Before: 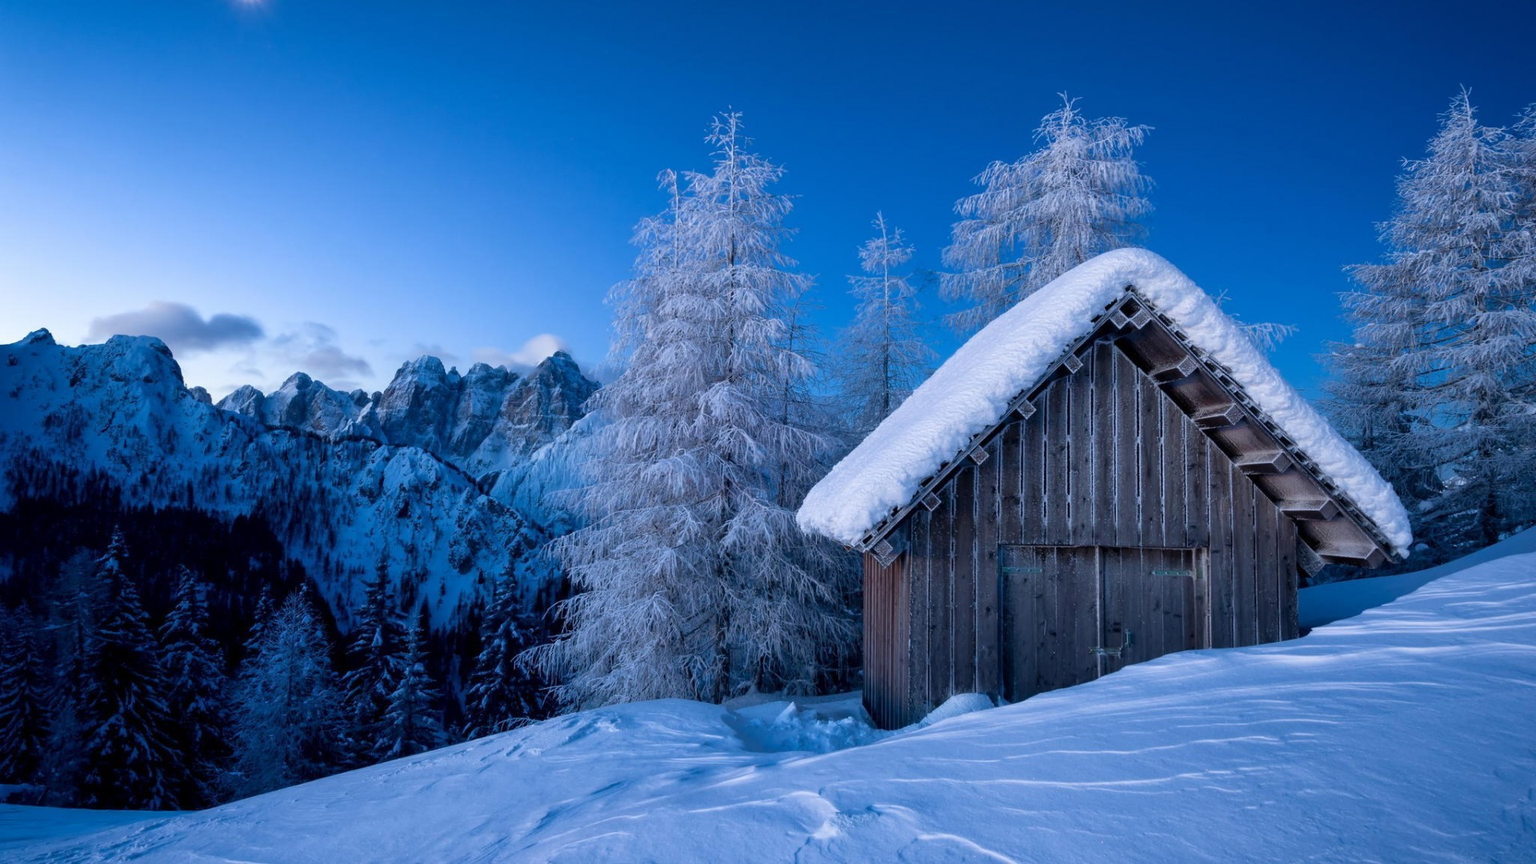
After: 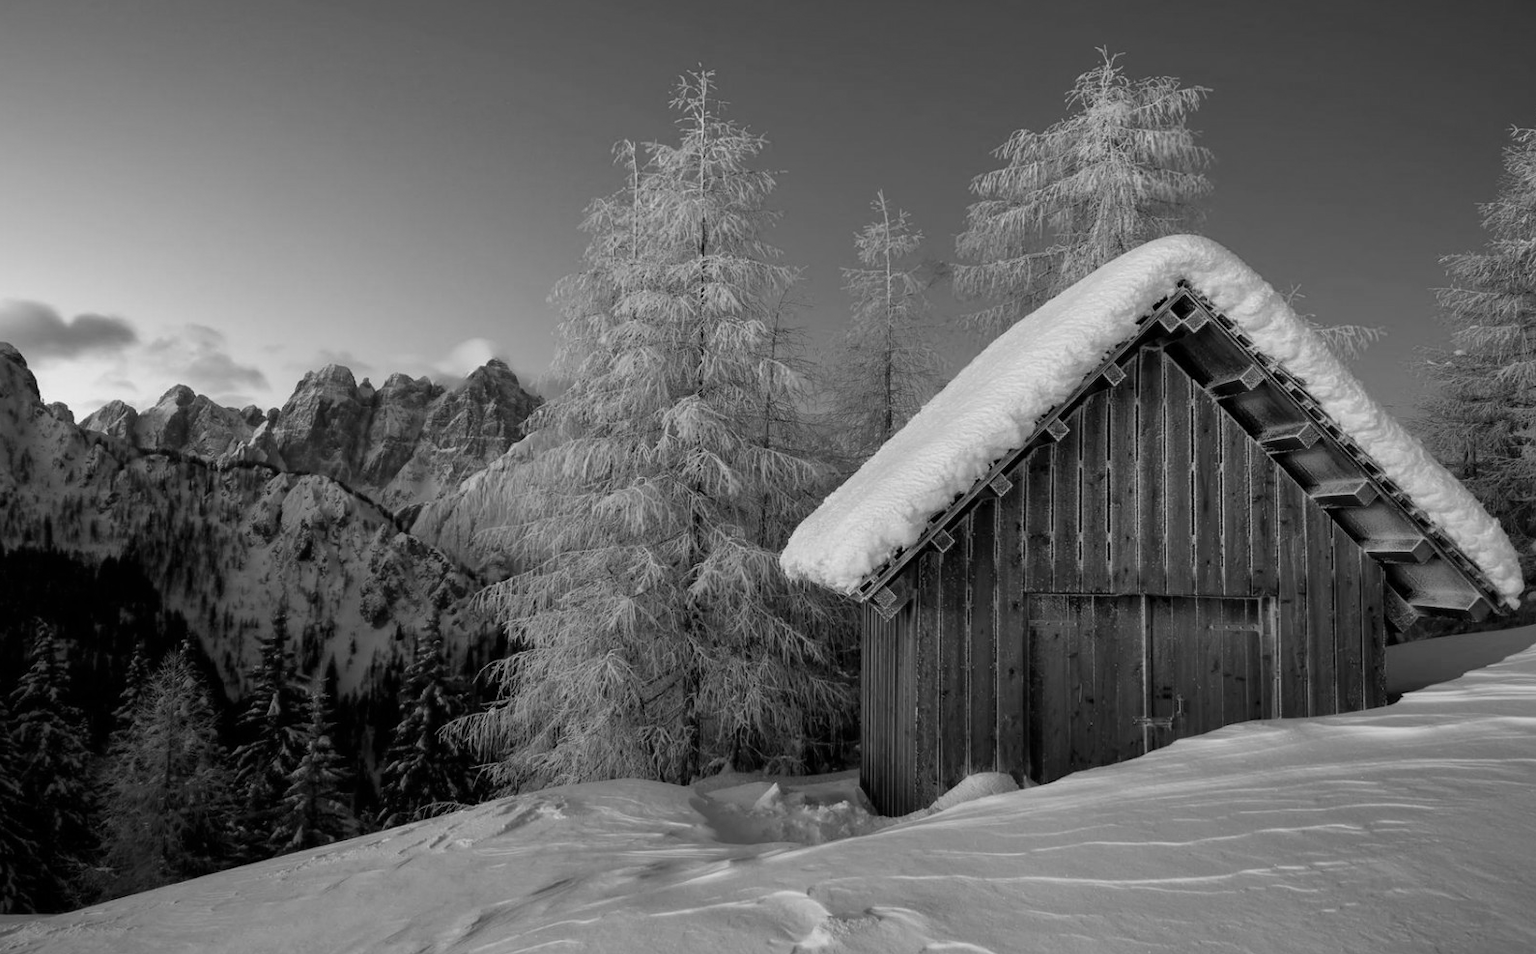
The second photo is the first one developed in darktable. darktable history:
crop: left 9.807%, top 6.259%, right 7.334%, bottom 2.177%
color balance rgb: perceptual saturation grading › global saturation 20%, global vibrance 20%
monochrome: a 2.21, b -1.33, size 2.2
white balance: red 0.924, blue 1.095
